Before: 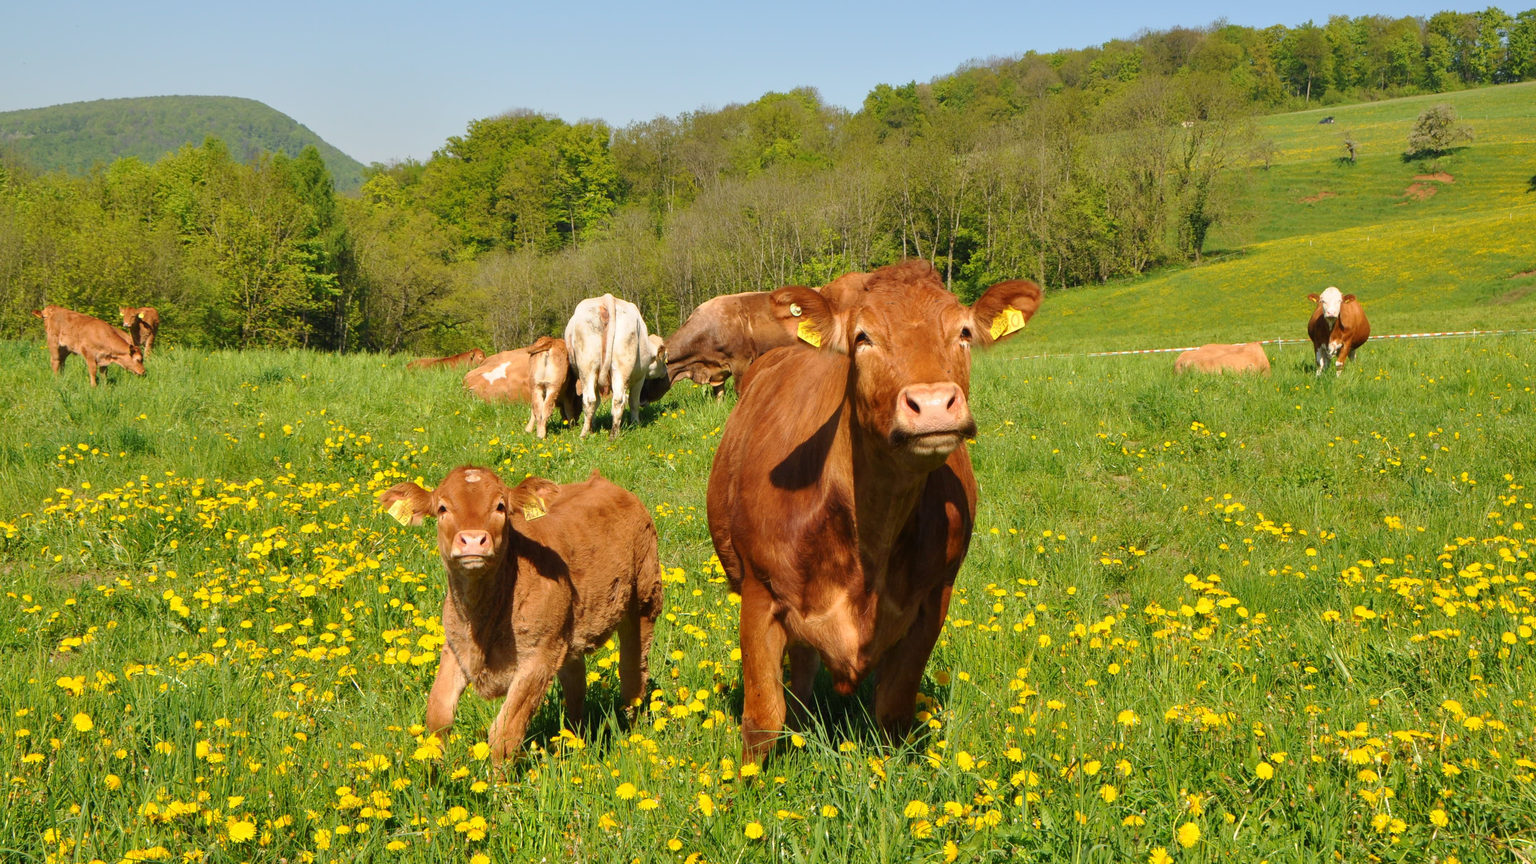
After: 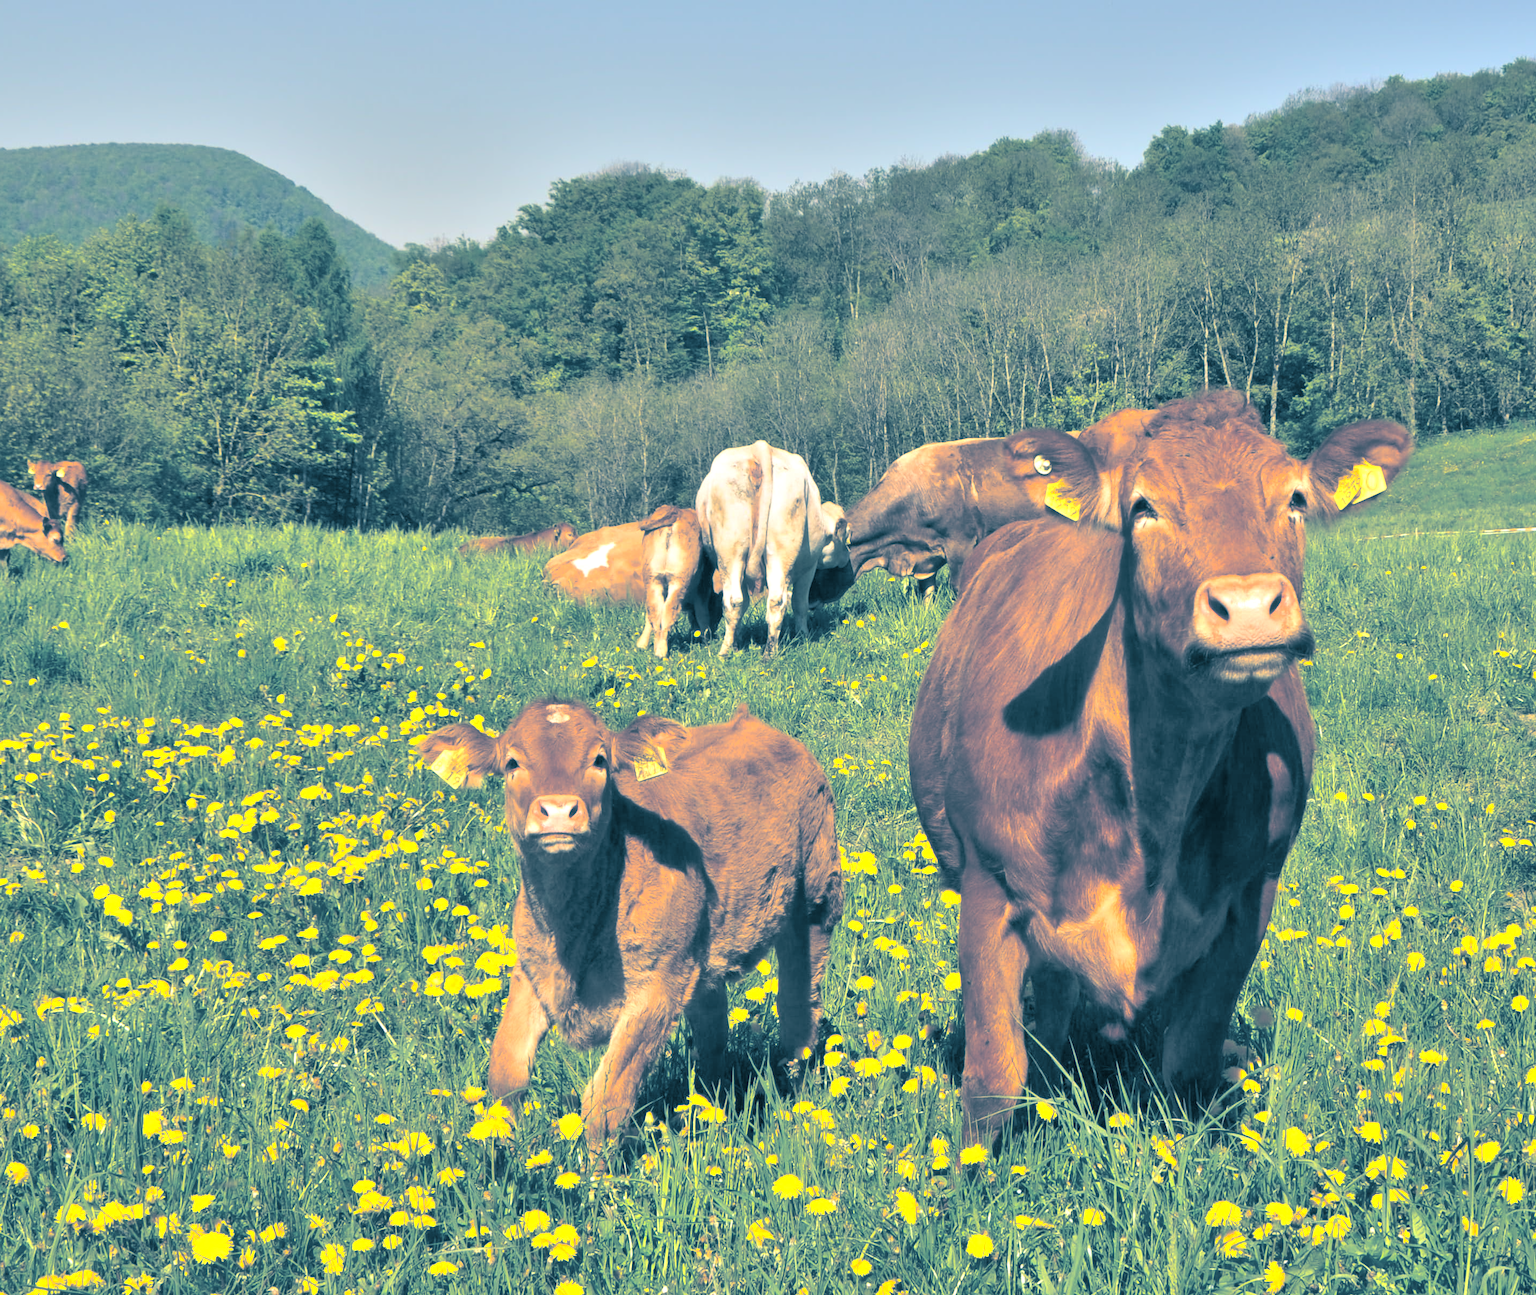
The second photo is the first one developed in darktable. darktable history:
tone equalizer: -8 EV 2 EV, -7 EV 2 EV, -6 EV 2 EV, -5 EV 2 EV, -4 EV 2 EV, -3 EV 1.5 EV, -2 EV 1 EV, -1 EV 0.5 EV
split-toning: shadows › hue 212.4°, balance -70
crop and rotate: left 6.617%, right 26.717%
